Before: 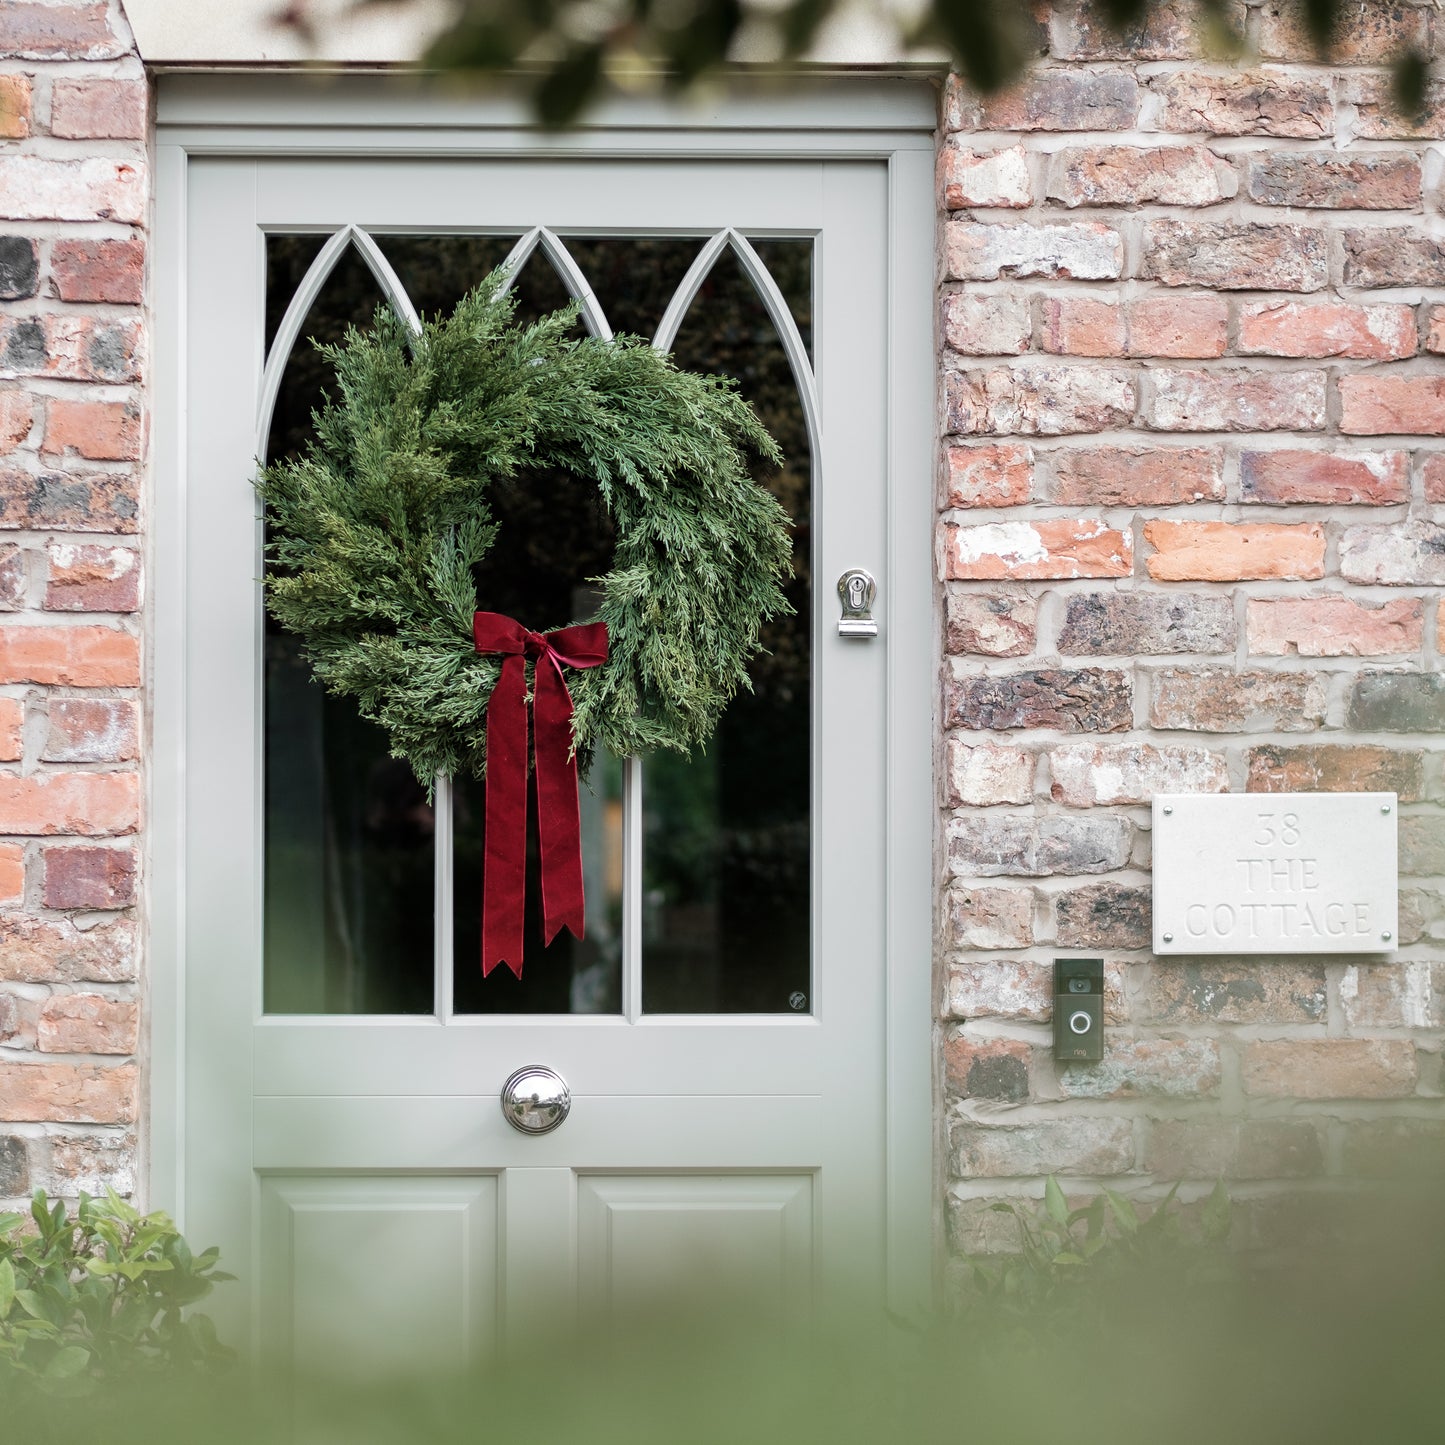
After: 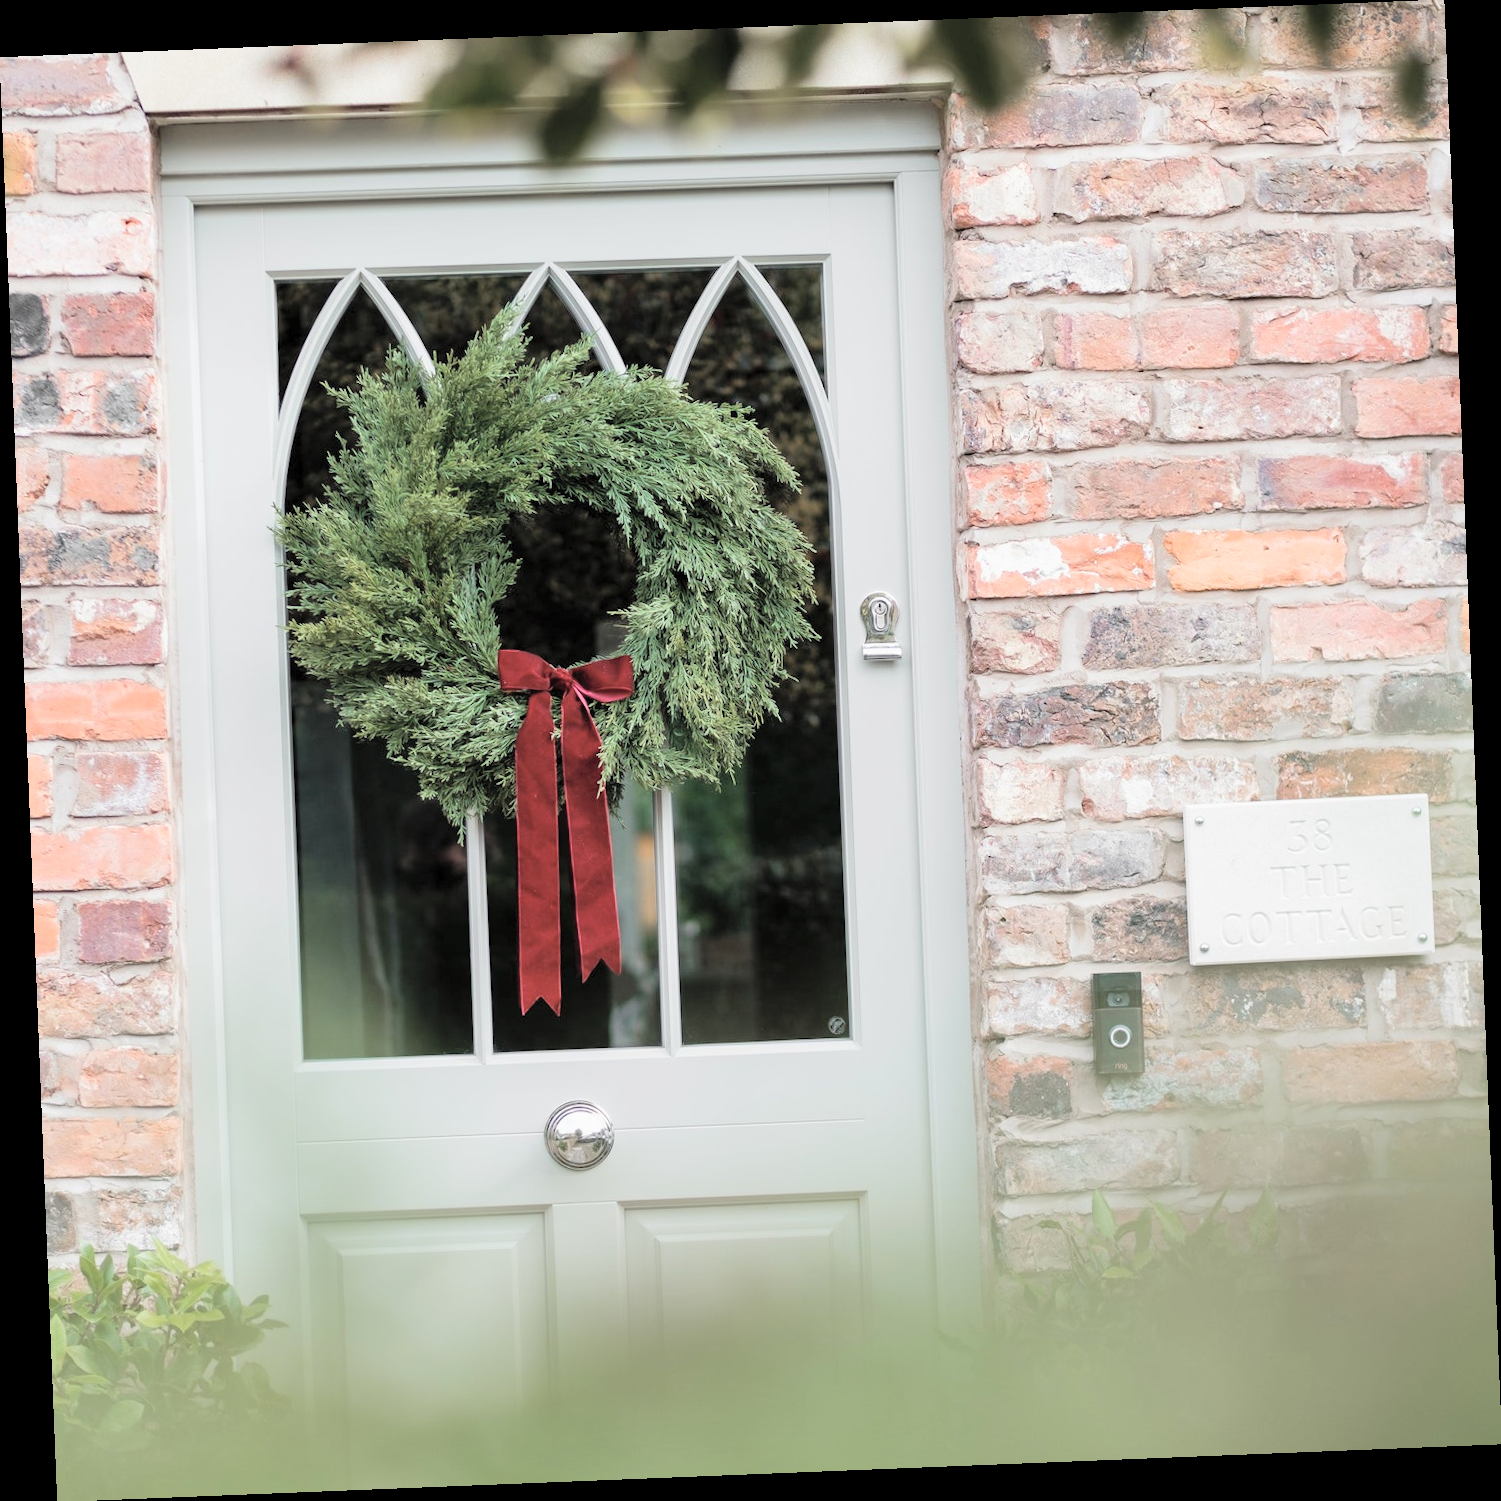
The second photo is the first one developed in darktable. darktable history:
global tonemap: drago (0.7, 100)
rotate and perspective: rotation -2.29°, automatic cropping off
